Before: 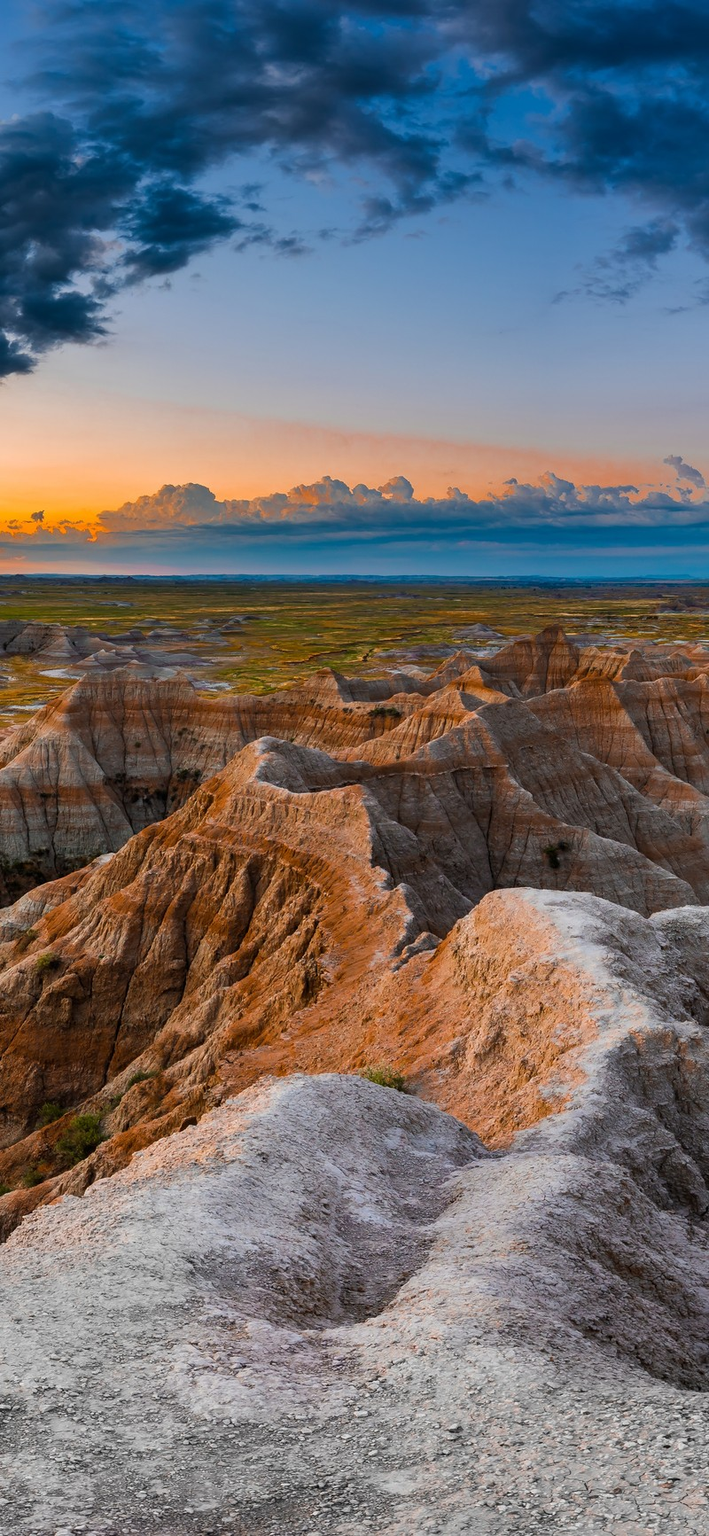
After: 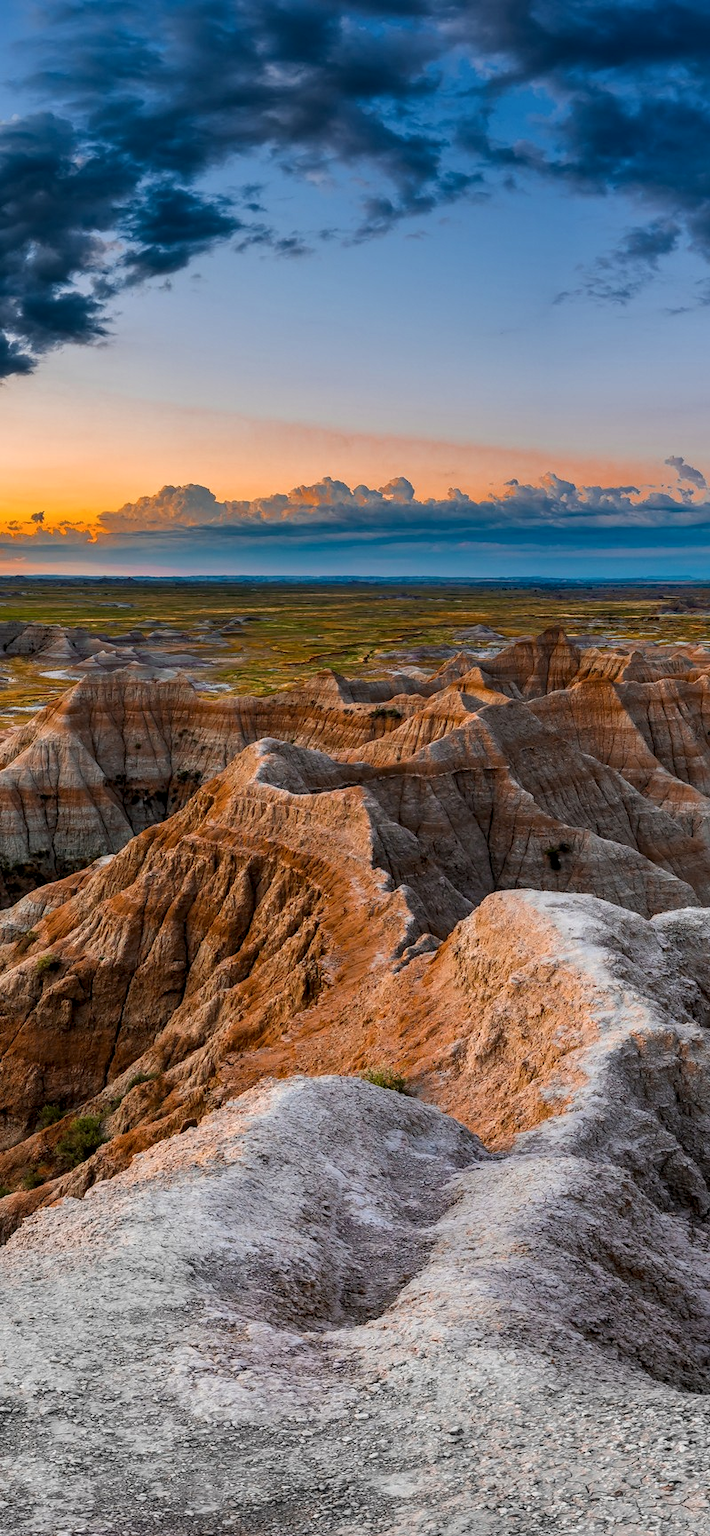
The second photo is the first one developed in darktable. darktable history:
exposure: exposure 0.014 EV, compensate exposure bias true, compensate highlight preservation false
crop: top 0.057%, bottom 0.106%
local contrast: detail 130%
